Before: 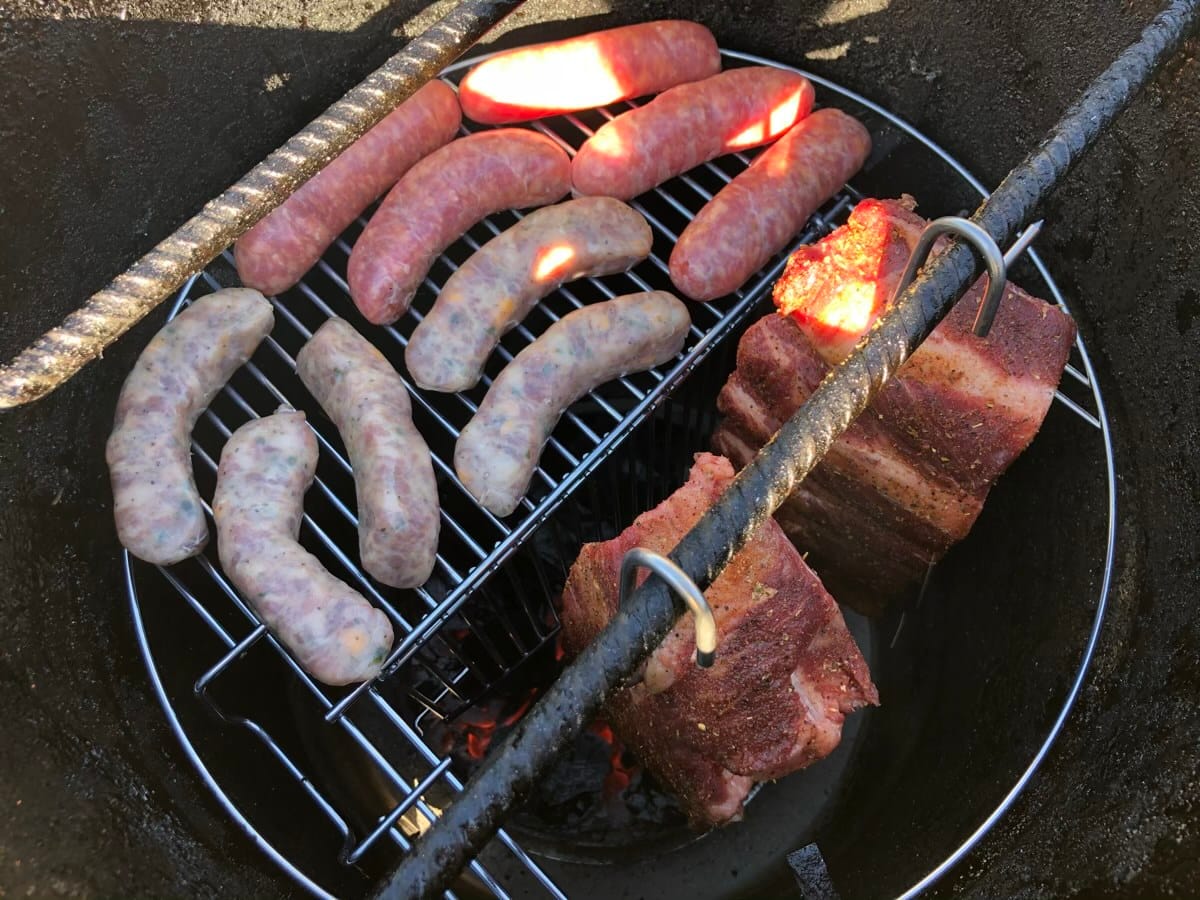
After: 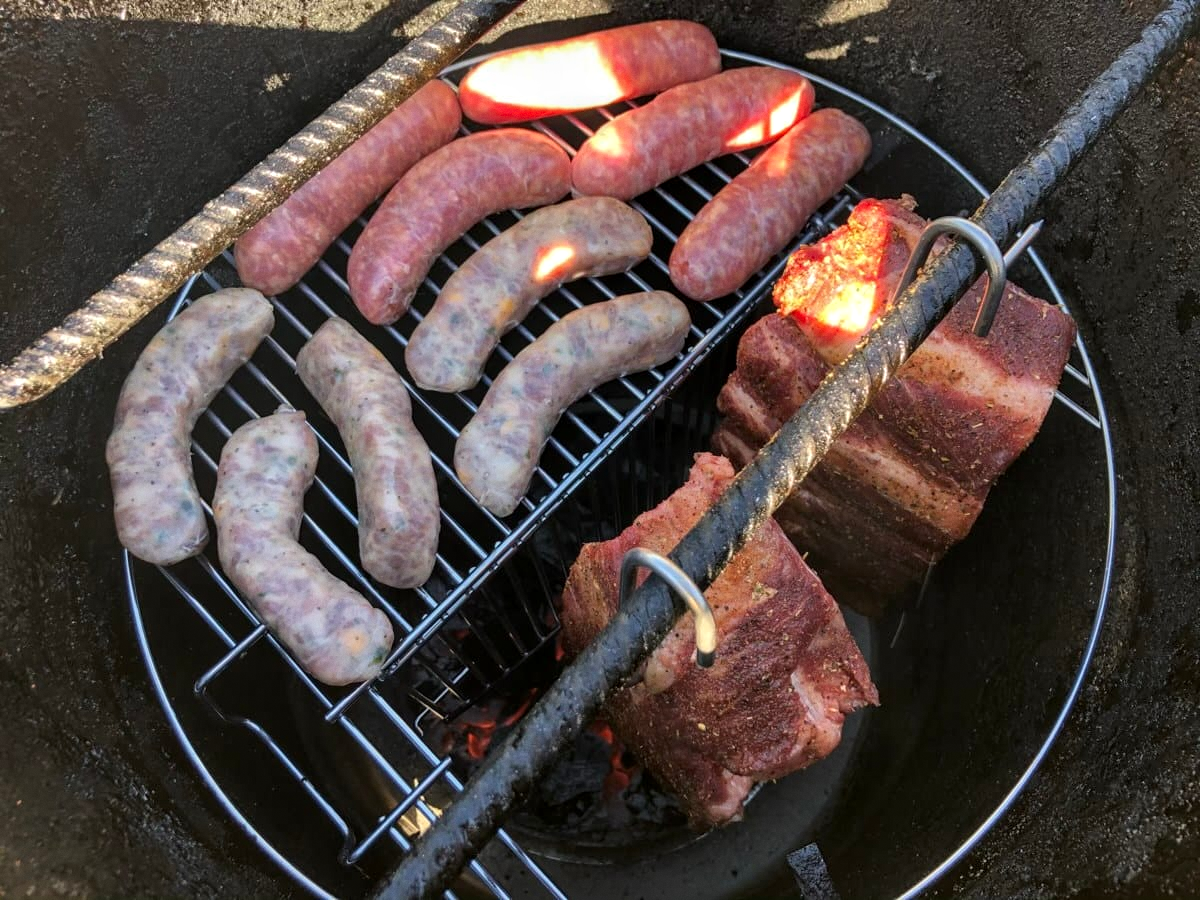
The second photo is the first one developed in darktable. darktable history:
local contrast: on, module defaults
grain: coarseness 0.09 ISO, strength 10%
